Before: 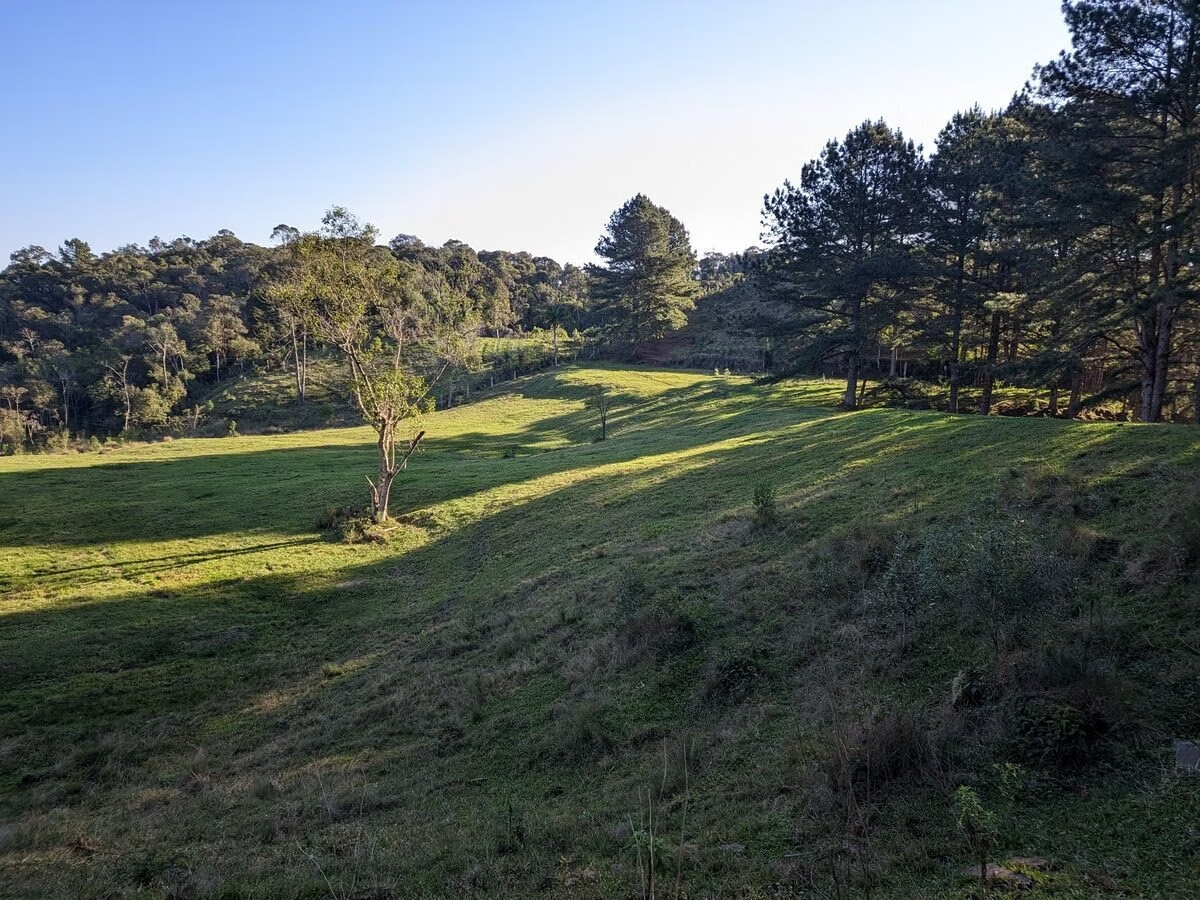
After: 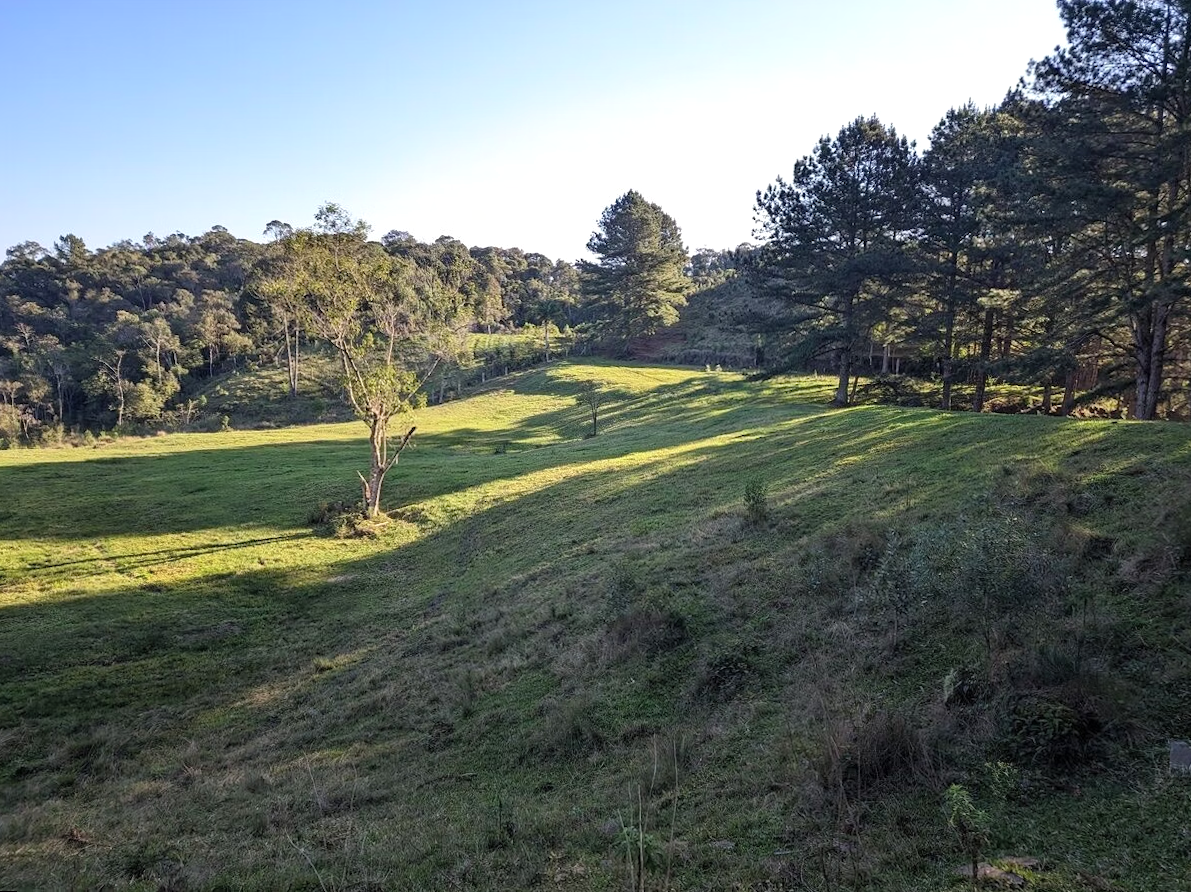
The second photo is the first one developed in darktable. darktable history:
exposure: exposure 0.207 EV, compensate highlight preservation false
rotate and perspective: rotation 0.192°, lens shift (horizontal) -0.015, crop left 0.005, crop right 0.996, crop top 0.006, crop bottom 0.99
contrast brightness saturation: contrast 0.05, brightness 0.06, saturation 0.01
